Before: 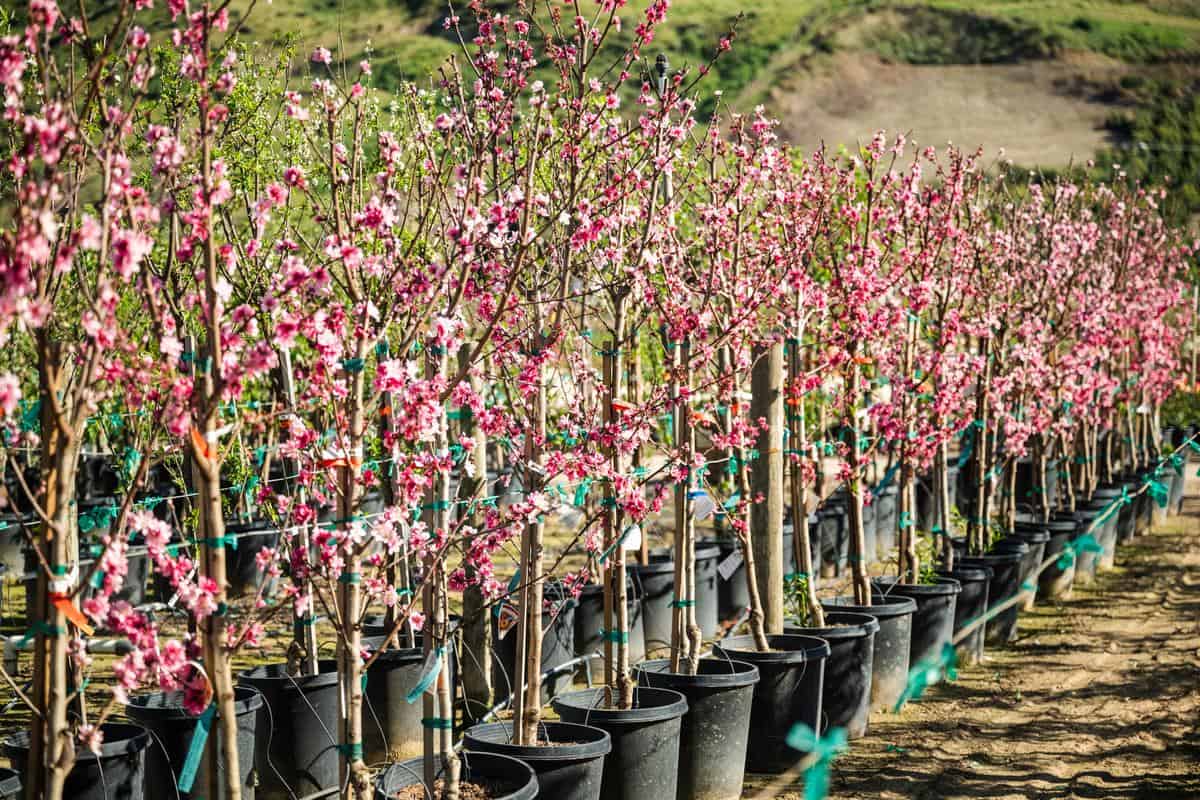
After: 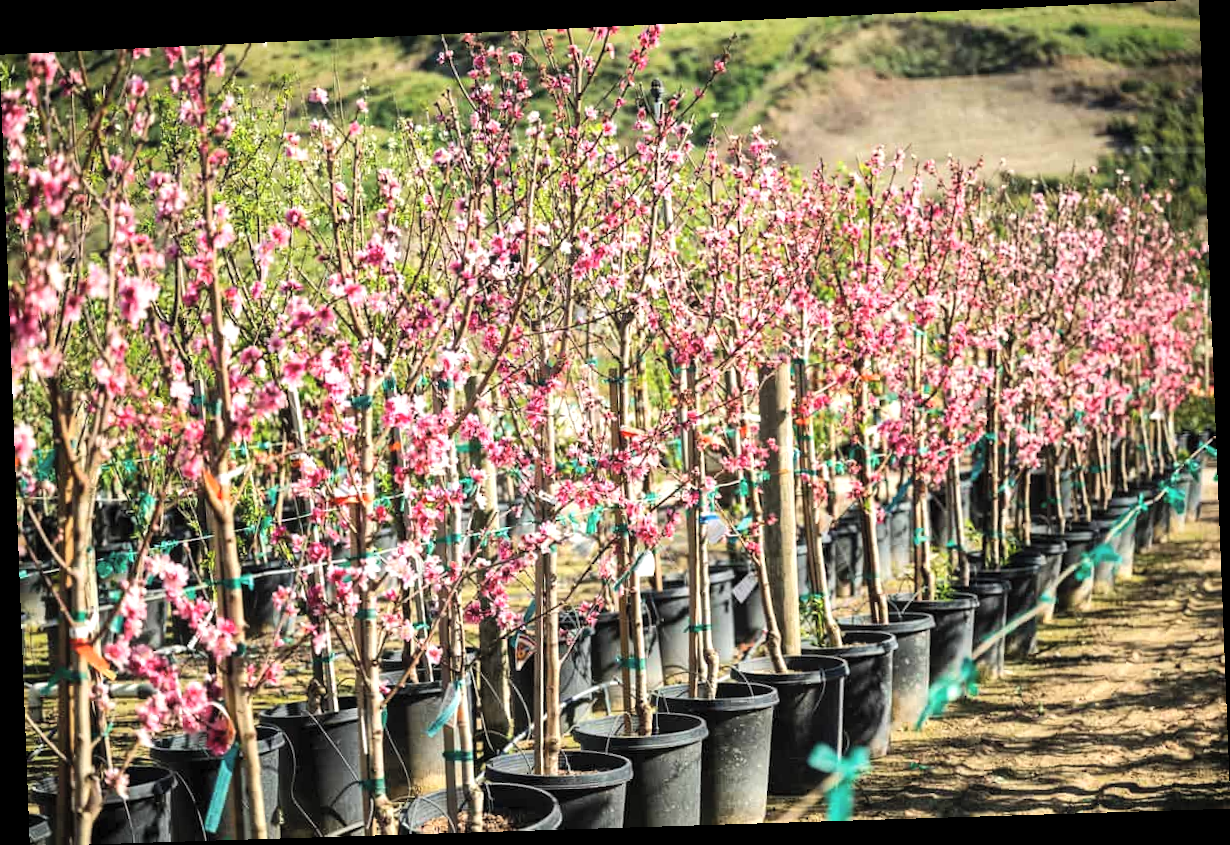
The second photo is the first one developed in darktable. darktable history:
tone equalizer: -8 EV -0.417 EV, -7 EV -0.389 EV, -6 EV -0.333 EV, -5 EV -0.222 EV, -3 EV 0.222 EV, -2 EV 0.333 EV, -1 EV 0.389 EV, +0 EV 0.417 EV, edges refinement/feathering 500, mask exposure compensation -1.57 EV, preserve details no
rotate and perspective: rotation -2.22°, lens shift (horizontal) -0.022, automatic cropping off
contrast brightness saturation: brightness 0.15
